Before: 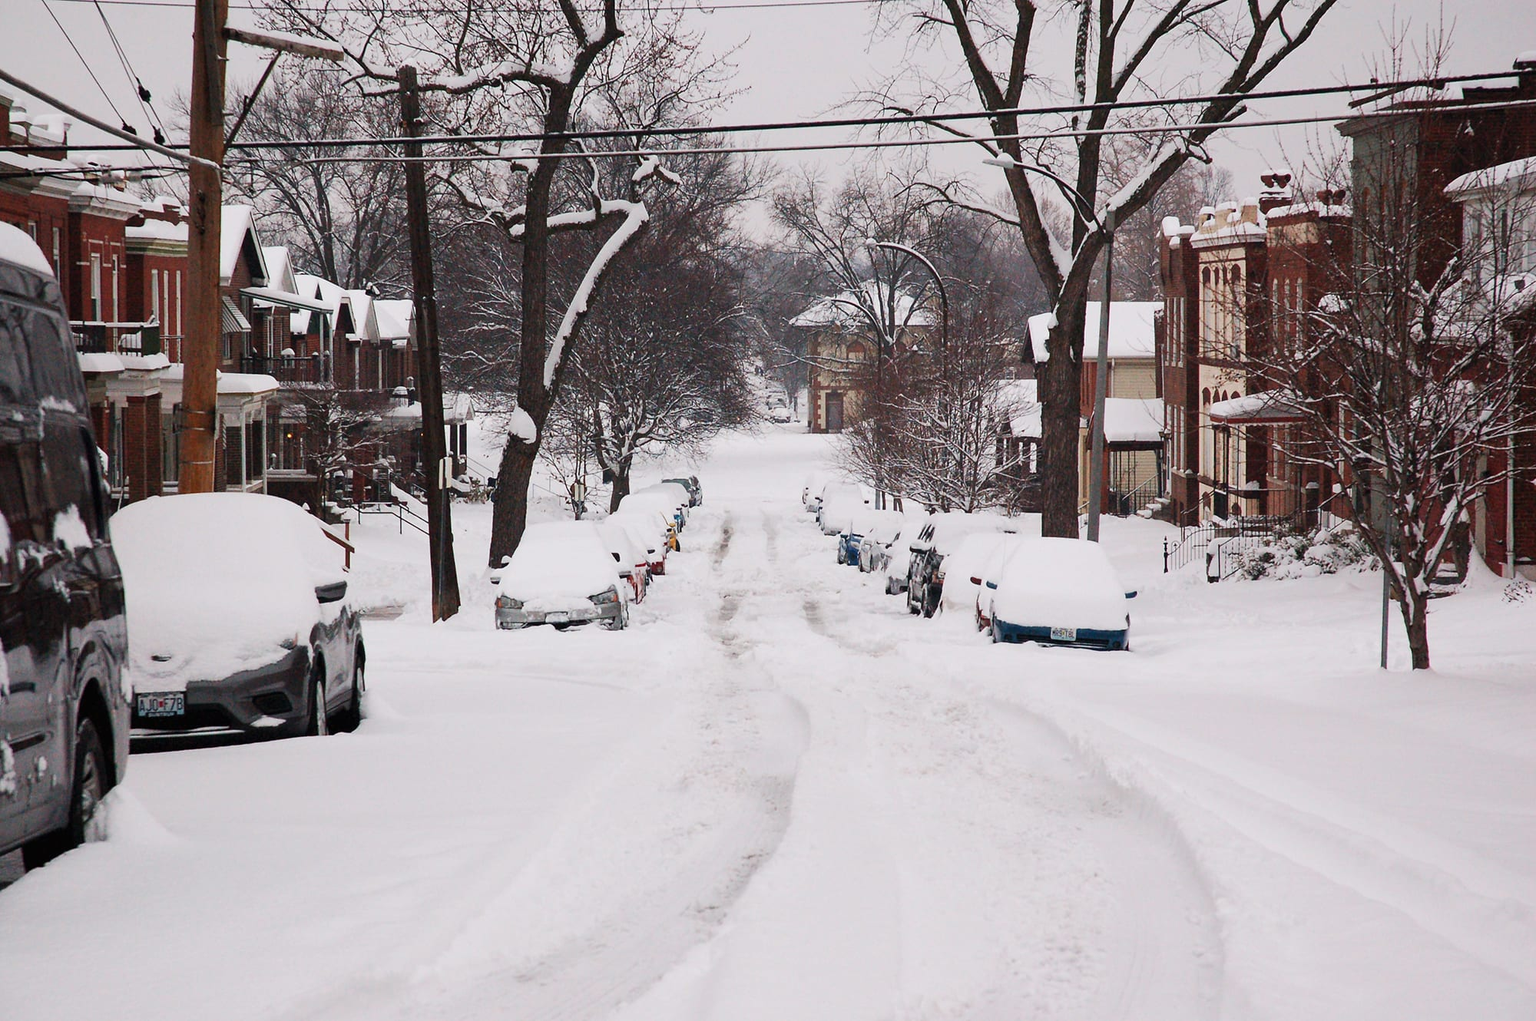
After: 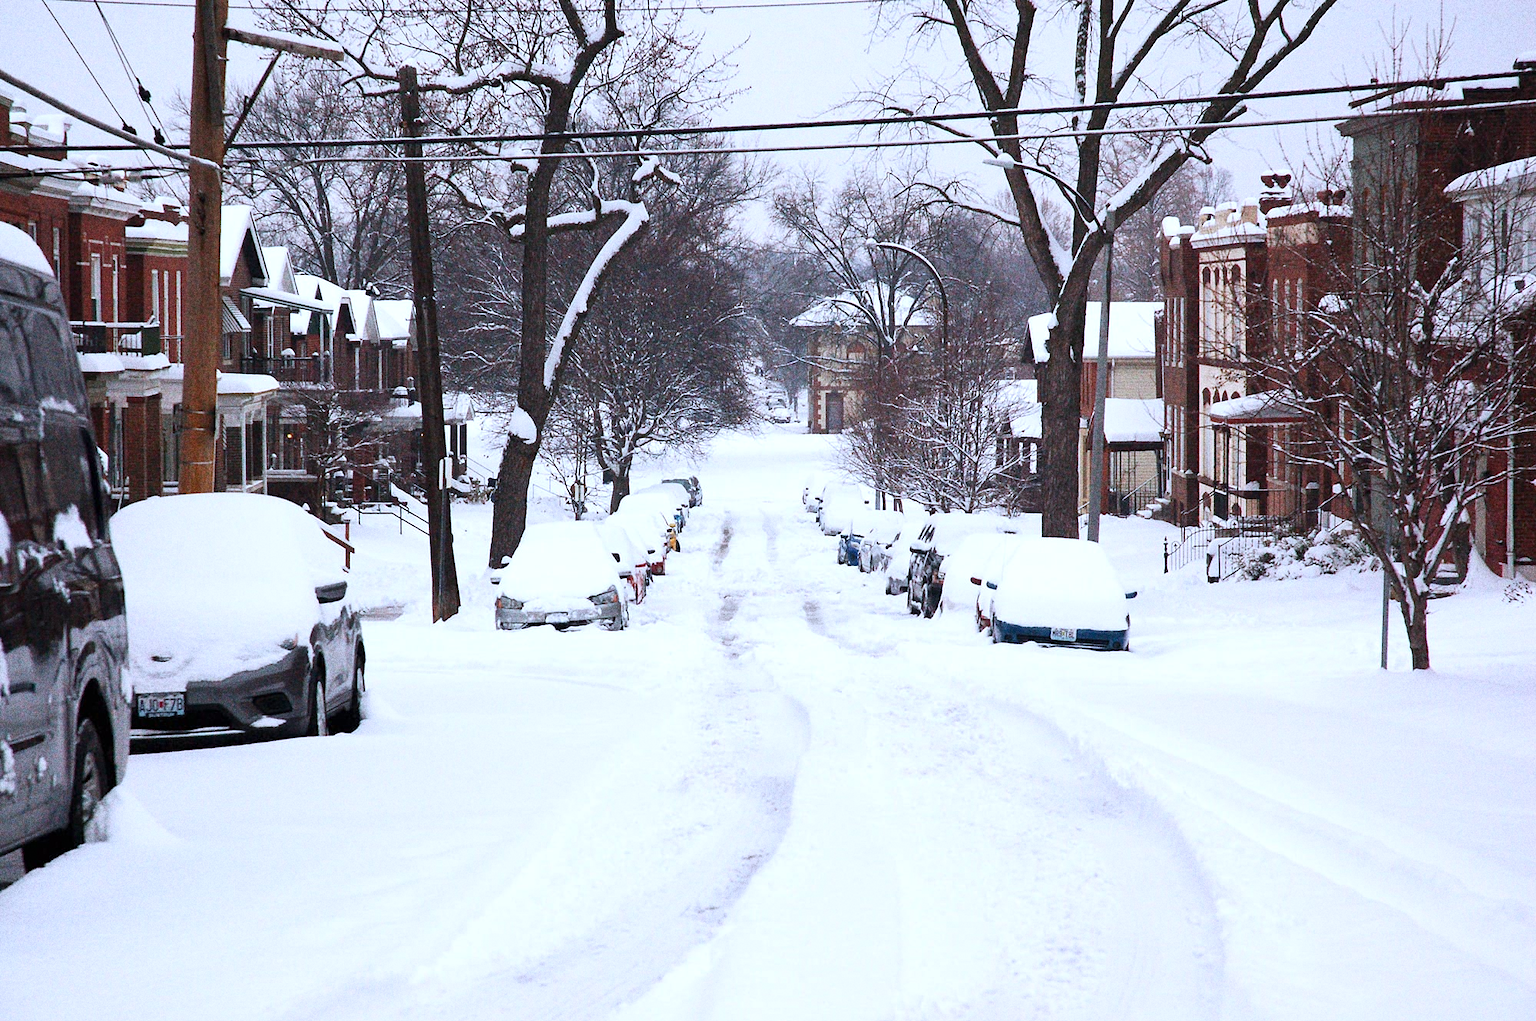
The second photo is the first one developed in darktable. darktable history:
white balance: red 0.926, green 1.003, blue 1.133
exposure: black level correction 0.001, exposure 0.5 EV, compensate exposure bias true, compensate highlight preservation false
grain: strength 49.07%
